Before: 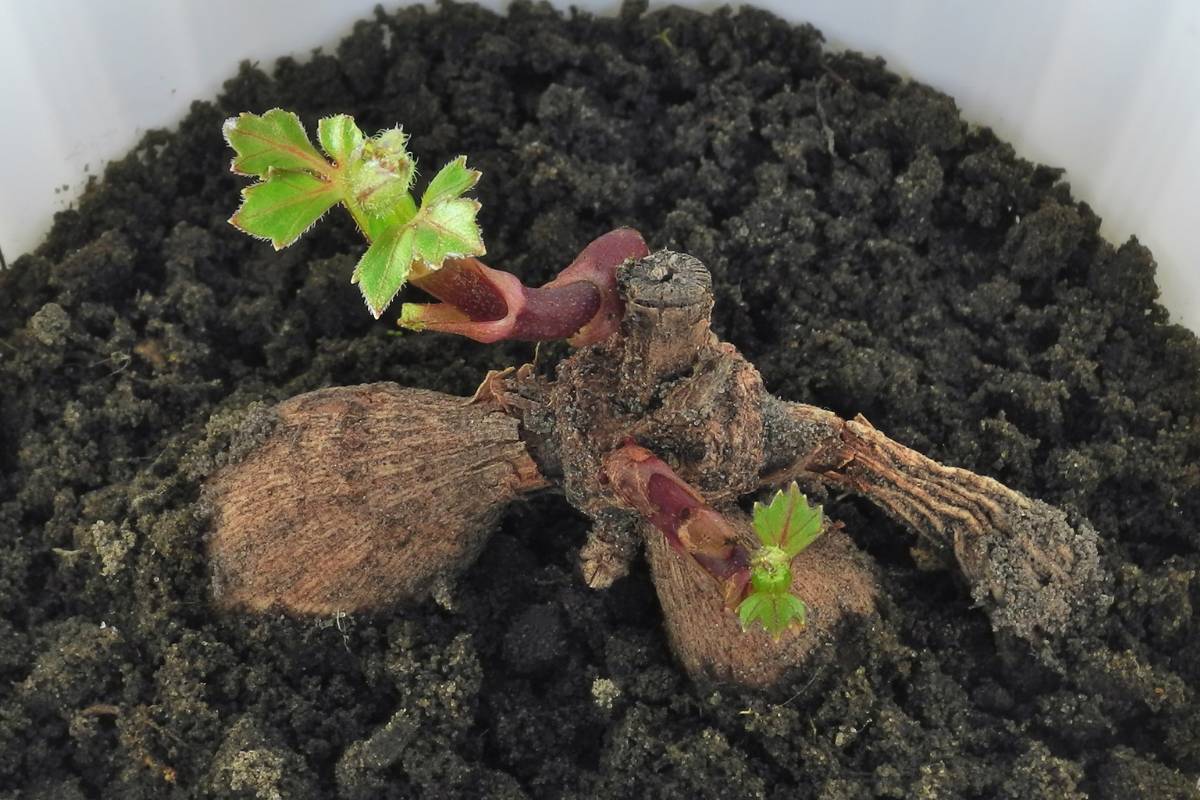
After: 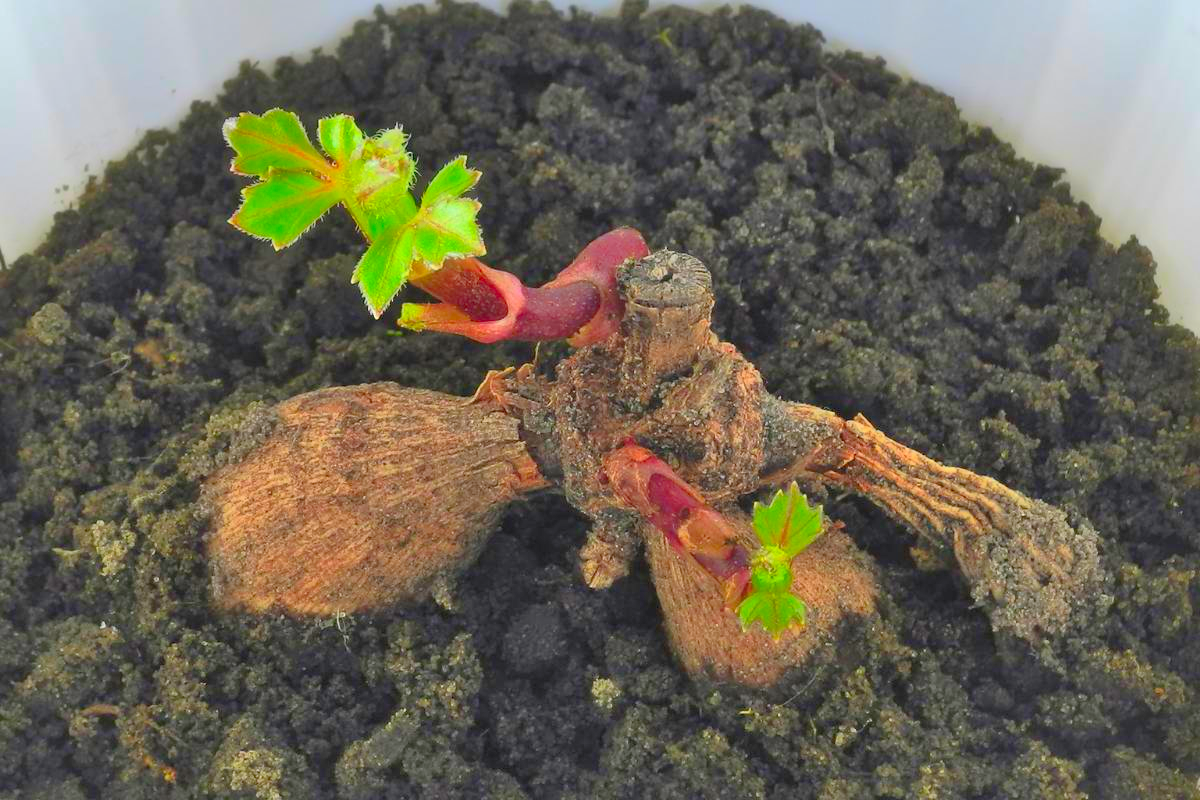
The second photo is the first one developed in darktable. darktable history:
shadows and highlights: on, module defaults
tone curve: curves: ch0 [(0, 0) (0.003, 0.005) (0.011, 0.016) (0.025, 0.036) (0.044, 0.071) (0.069, 0.112) (0.1, 0.149) (0.136, 0.187) (0.177, 0.228) (0.224, 0.272) (0.277, 0.32) (0.335, 0.374) (0.399, 0.429) (0.468, 0.479) (0.543, 0.538) (0.623, 0.609) (0.709, 0.697) (0.801, 0.789) (0.898, 0.876) (1, 1)]
contrast brightness saturation: contrast 0.202, brightness 0.191, saturation 0.784
